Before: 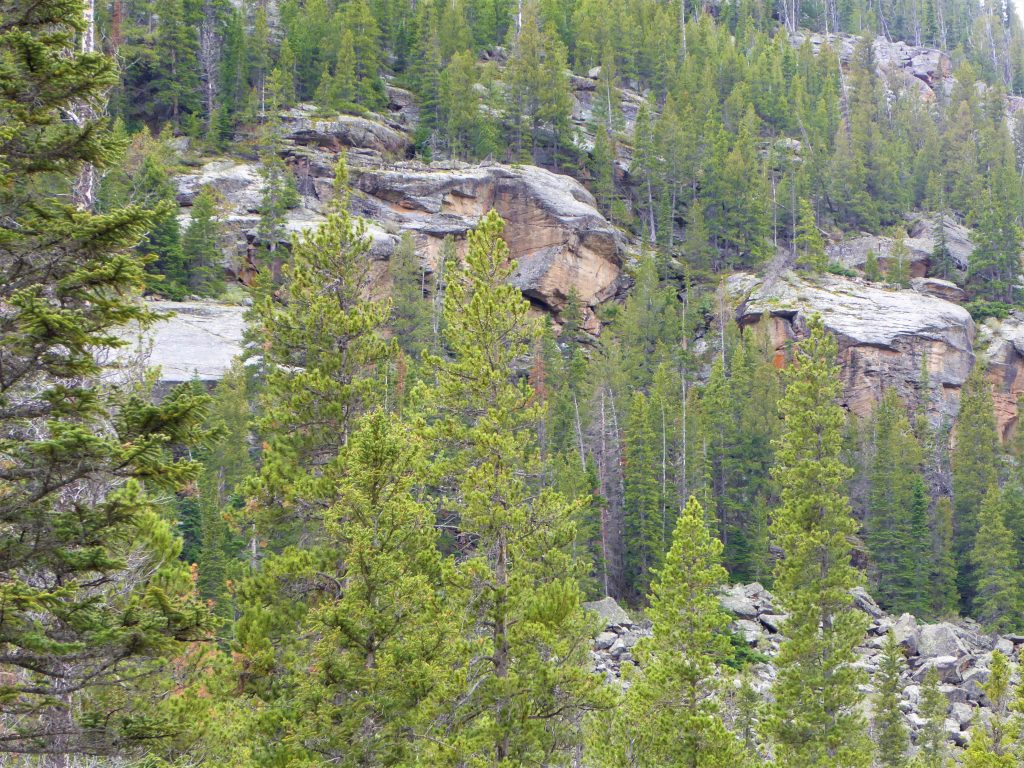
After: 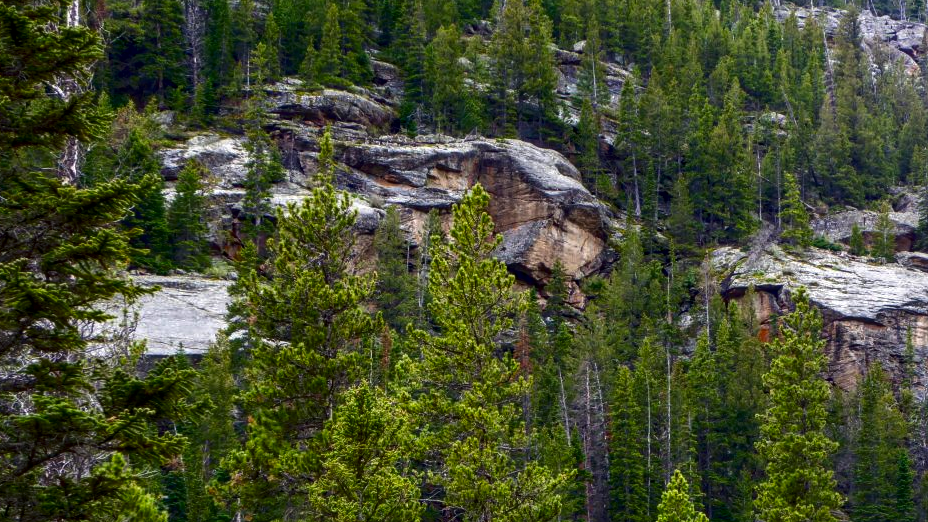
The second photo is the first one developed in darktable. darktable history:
local contrast: on, module defaults
crop: left 1.509%, top 3.452%, right 7.696%, bottom 28.452%
contrast brightness saturation: contrast 0.09, brightness -0.59, saturation 0.17
